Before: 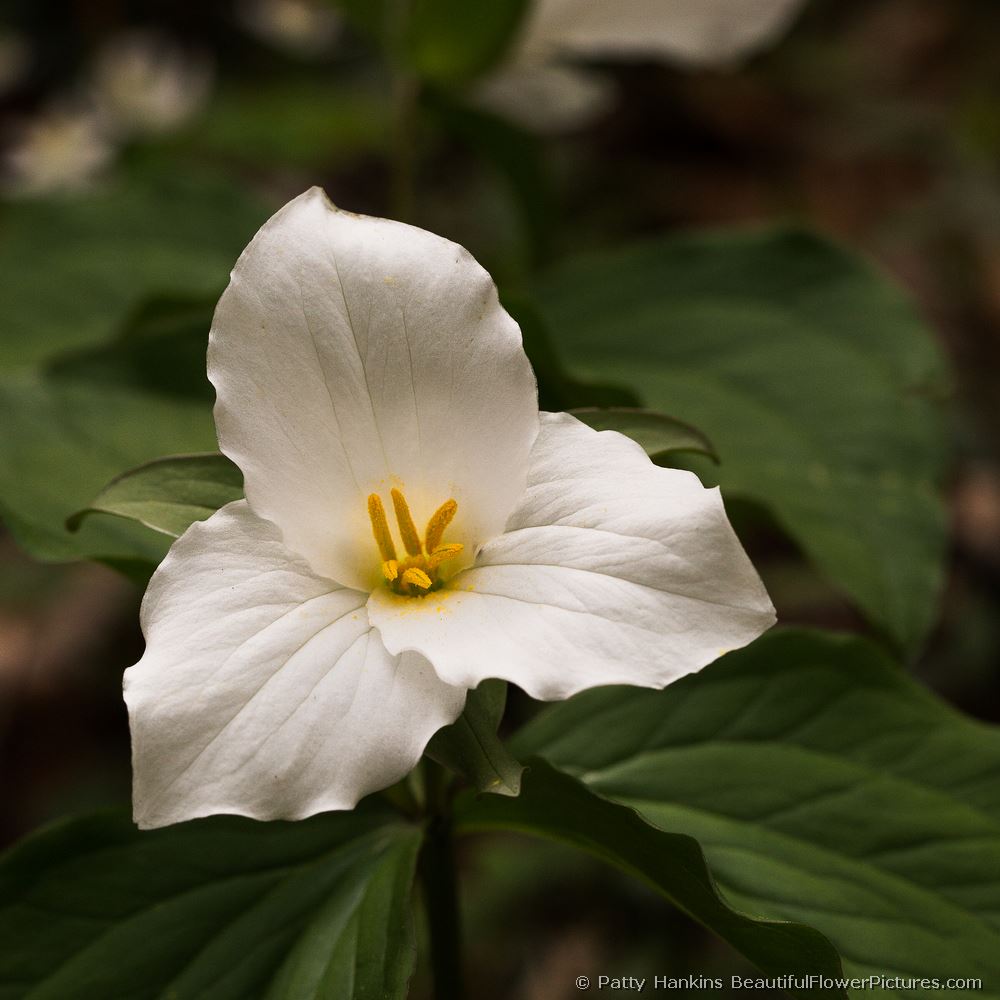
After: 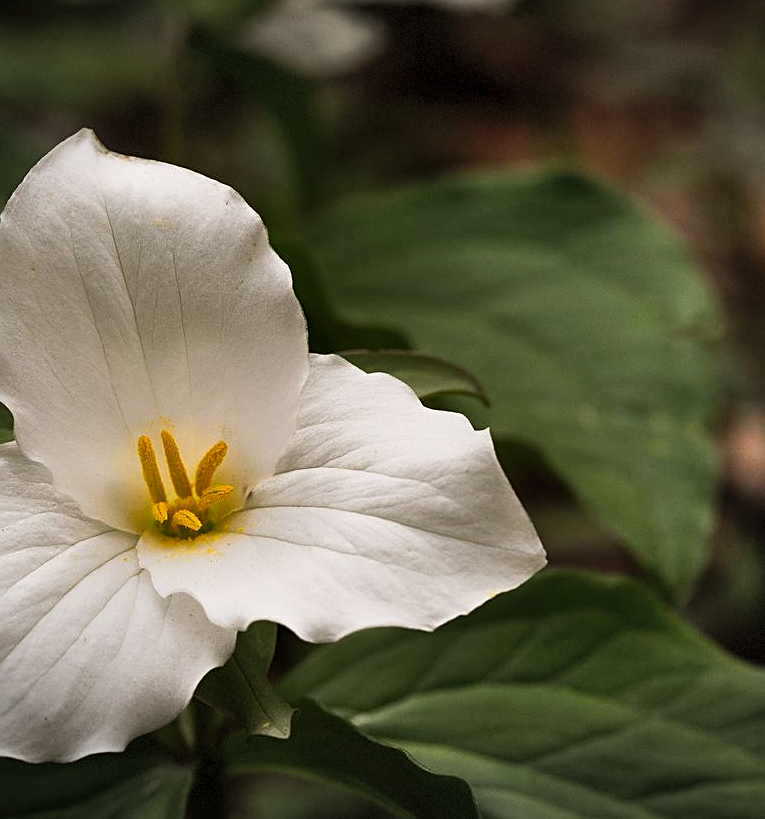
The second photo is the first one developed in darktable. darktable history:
crop: left 23.095%, top 5.827%, bottom 11.854%
vignetting: fall-off start 100%, brightness -0.406, saturation -0.3, width/height ratio 1.324, dithering 8-bit output, unbound false
shadows and highlights: shadows 60, soften with gaussian
sharpen: on, module defaults
